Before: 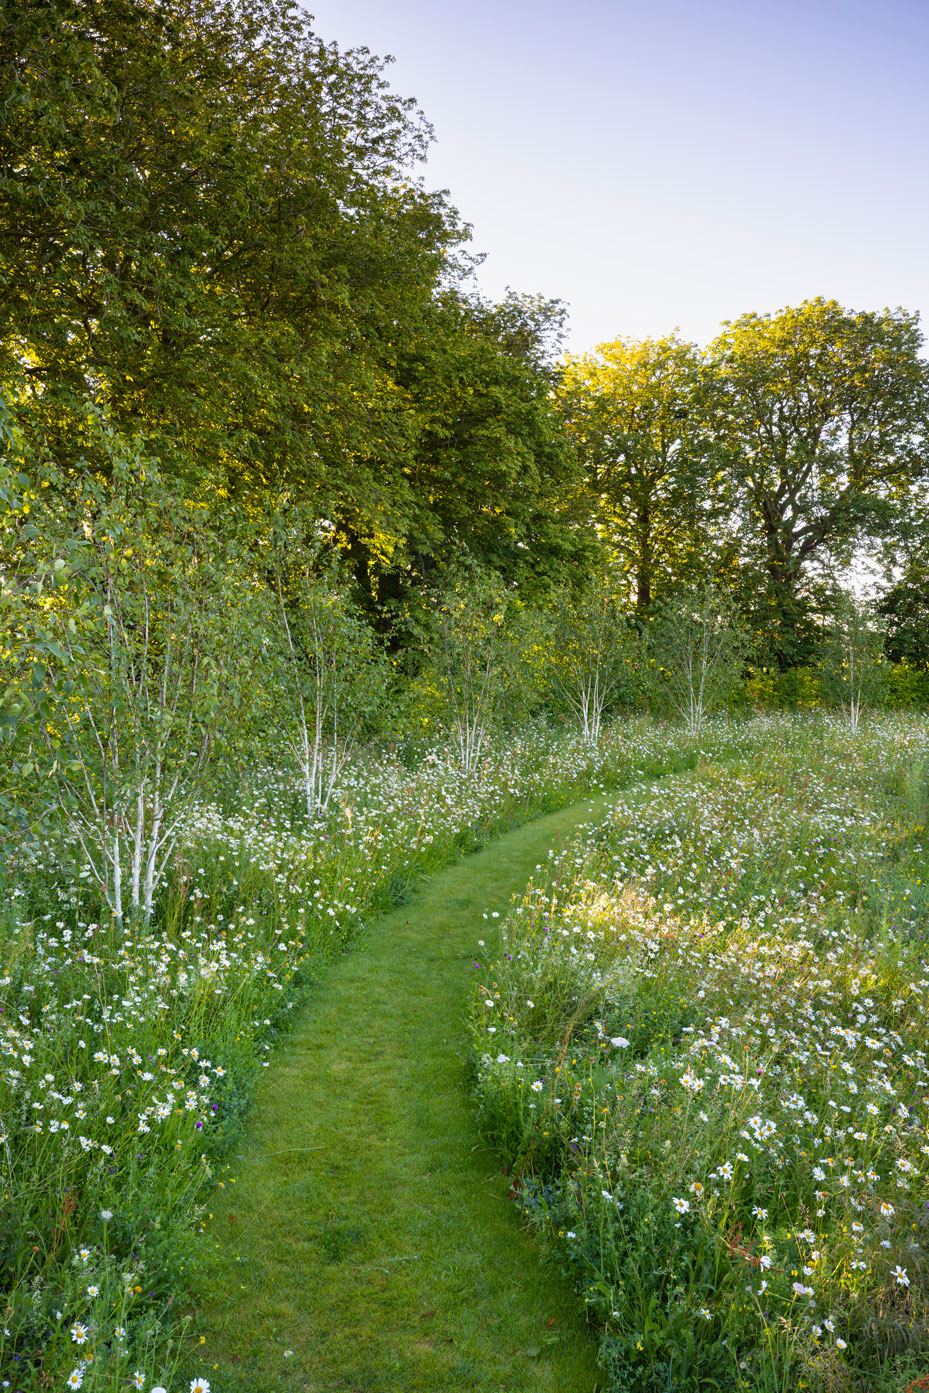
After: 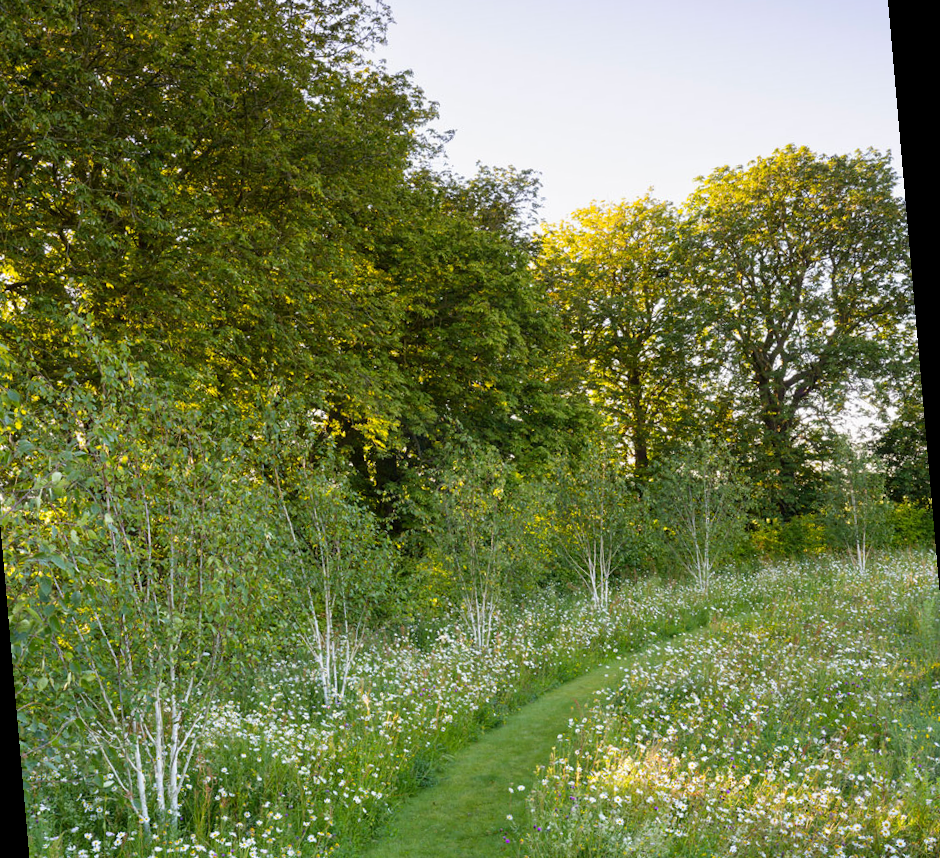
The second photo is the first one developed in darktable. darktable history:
rotate and perspective: rotation -5°, crop left 0.05, crop right 0.952, crop top 0.11, crop bottom 0.89
crop: bottom 24.967%
